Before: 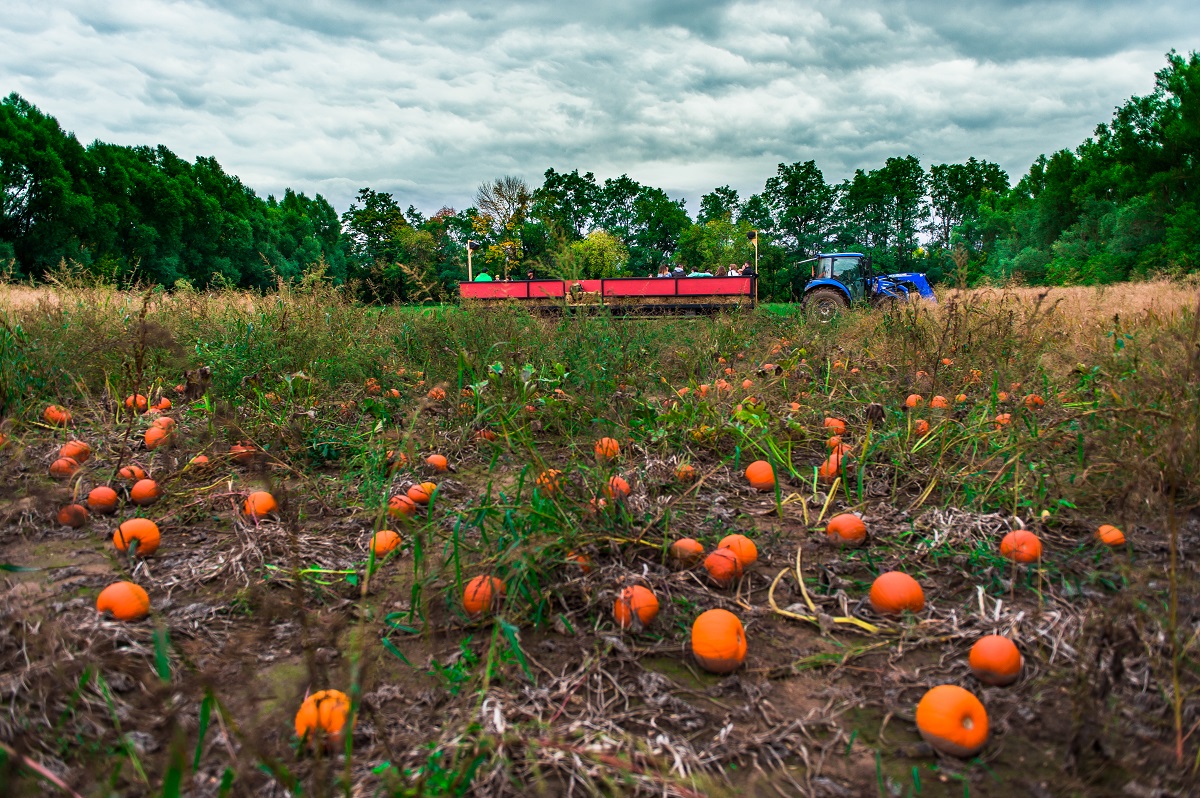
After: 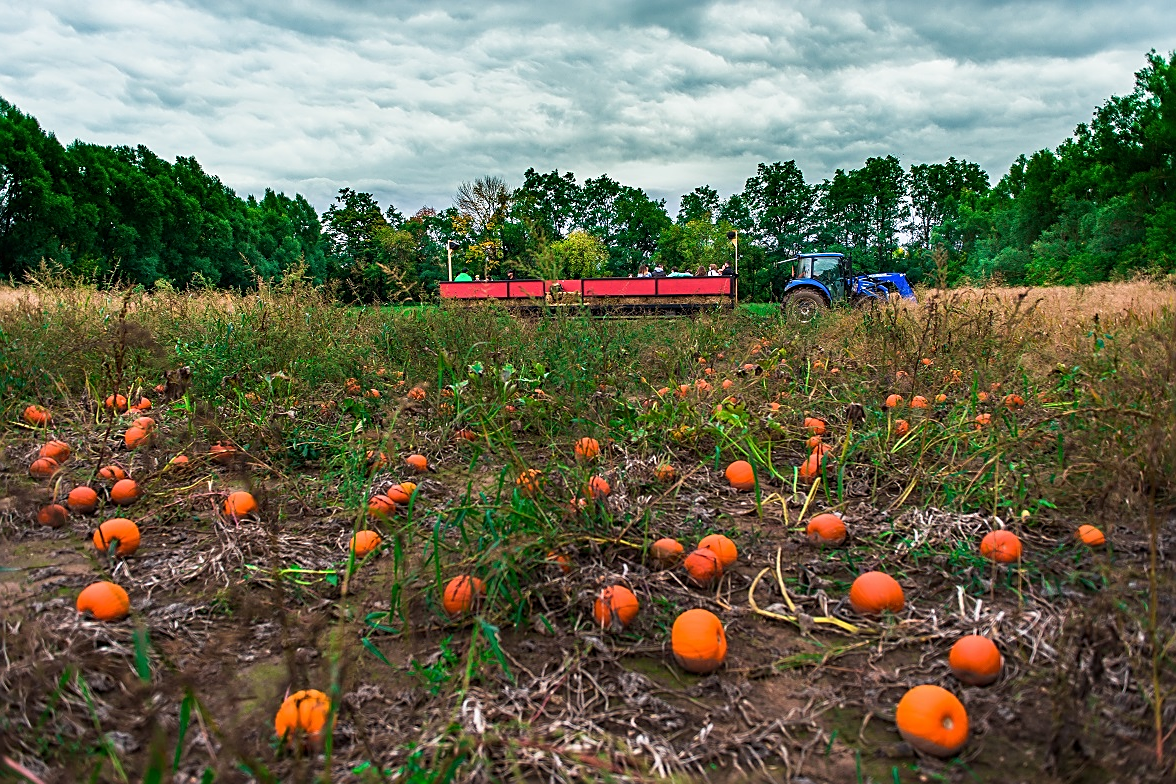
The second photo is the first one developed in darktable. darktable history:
crop: left 1.695%, right 0.285%, bottom 1.654%
sharpen: on, module defaults
